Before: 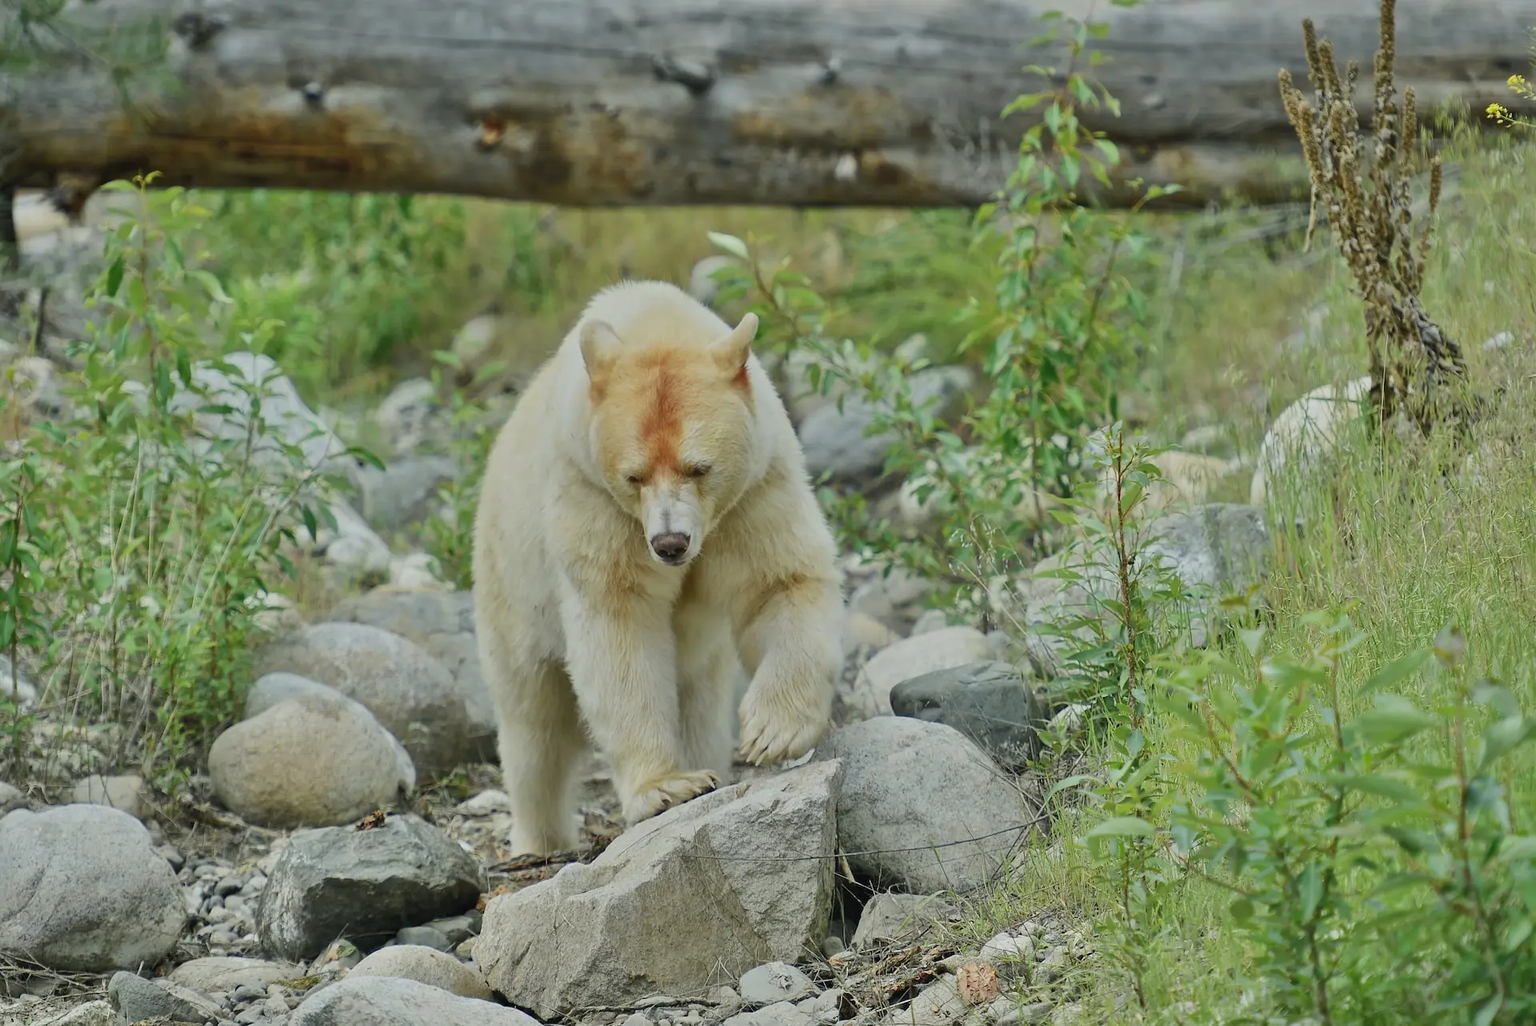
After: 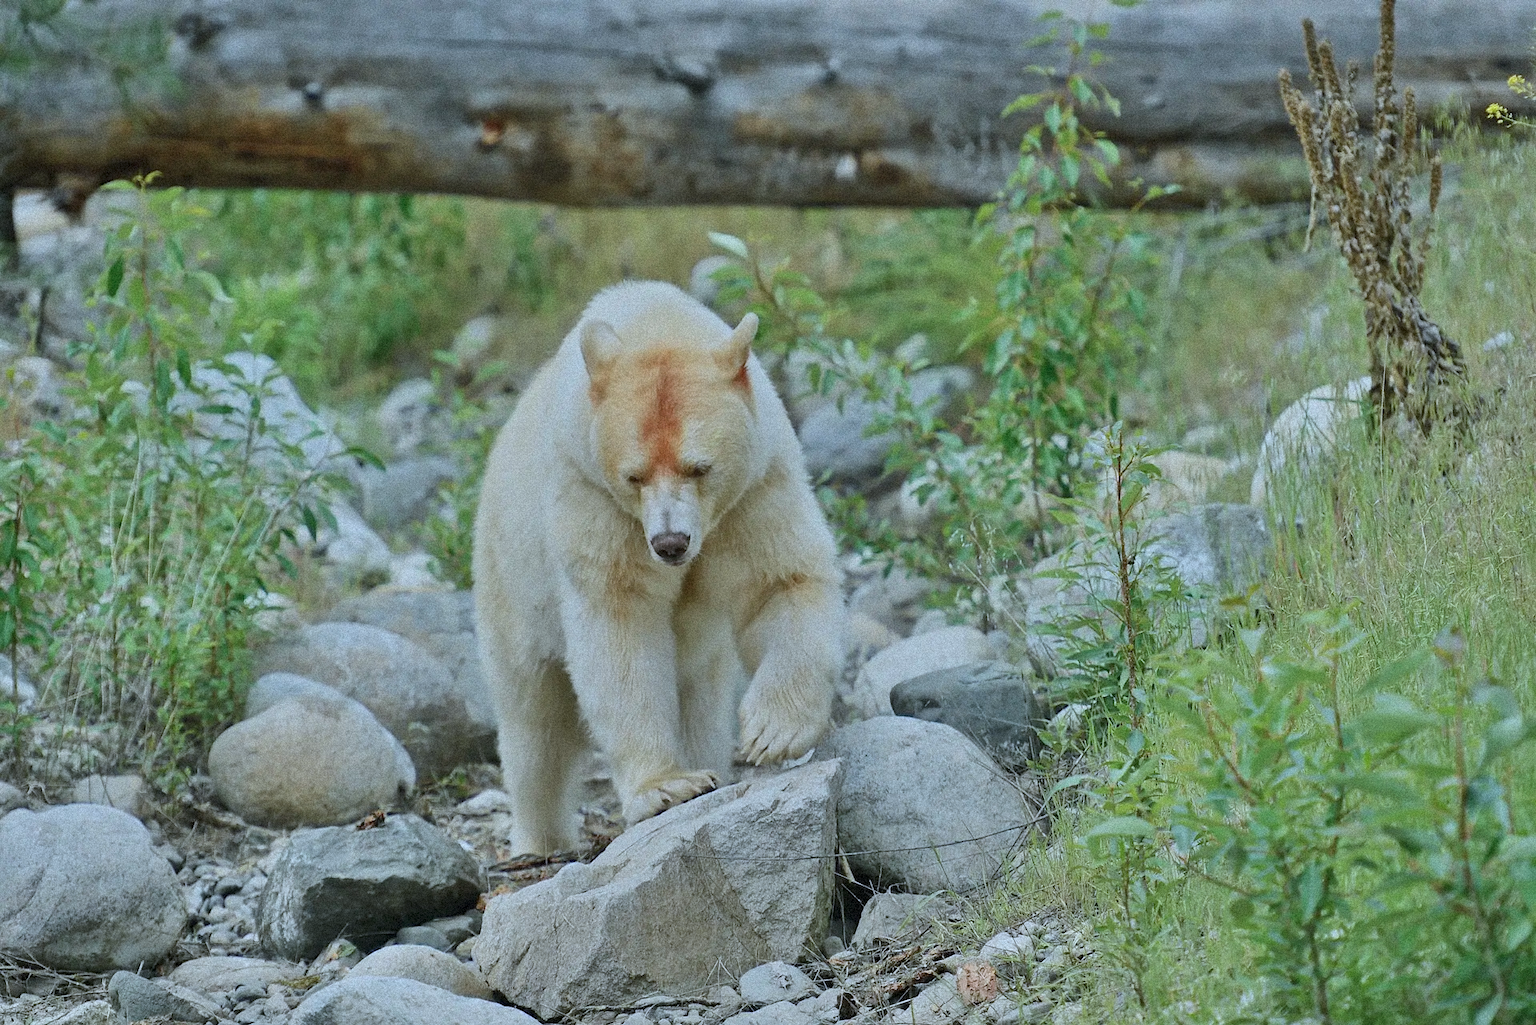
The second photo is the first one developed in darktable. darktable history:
vibrance: on, module defaults
grain: strength 35%, mid-tones bias 0%
color correction: highlights a* -2.24, highlights b* -18.1
